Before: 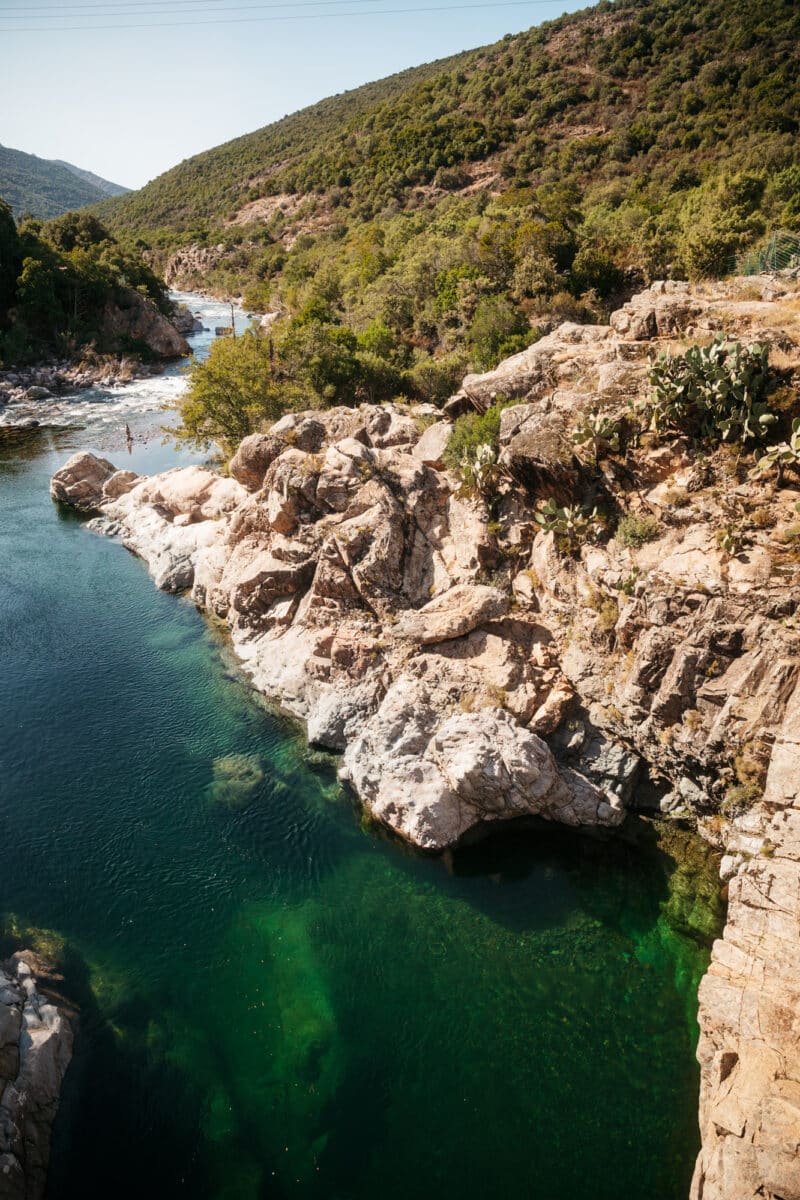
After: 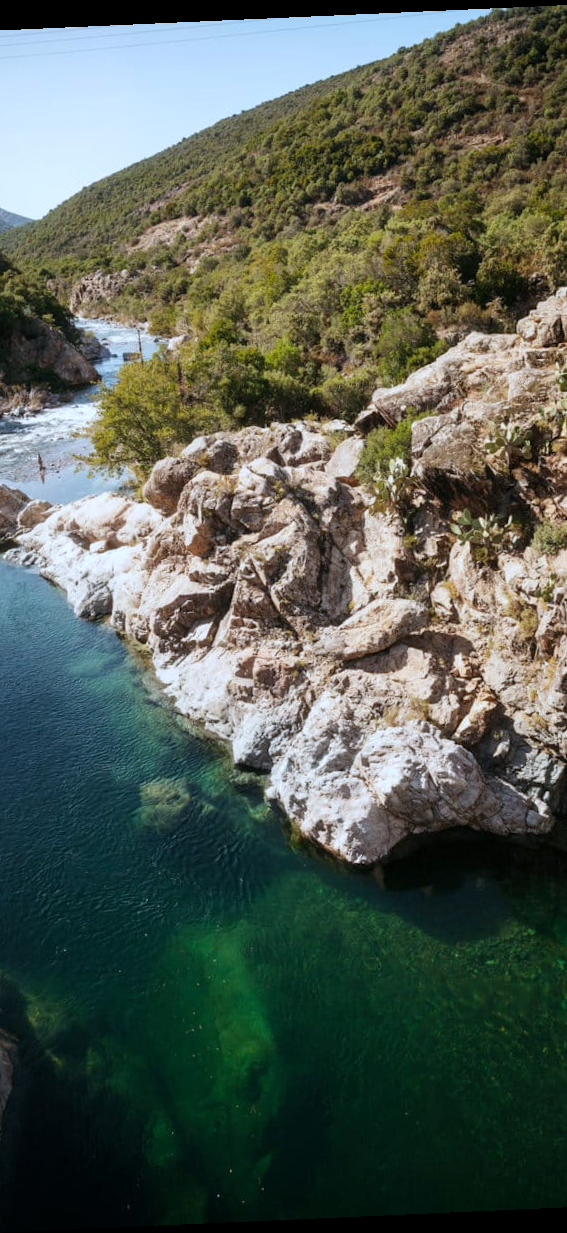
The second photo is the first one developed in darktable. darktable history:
white balance: red 0.924, blue 1.095
crop and rotate: left 12.648%, right 20.685%
rotate and perspective: rotation -2.56°, automatic cropping off
